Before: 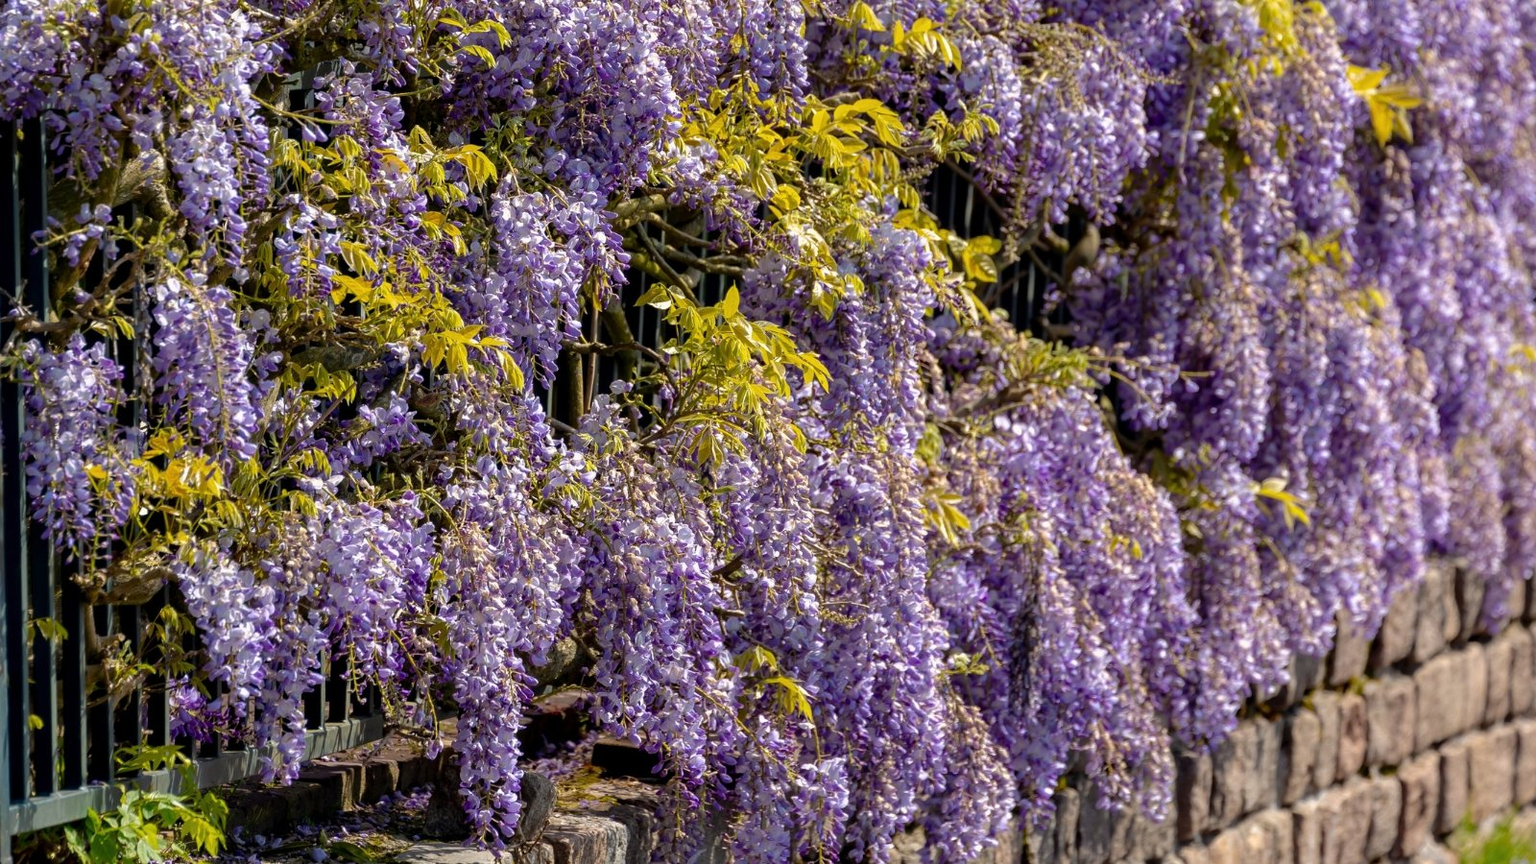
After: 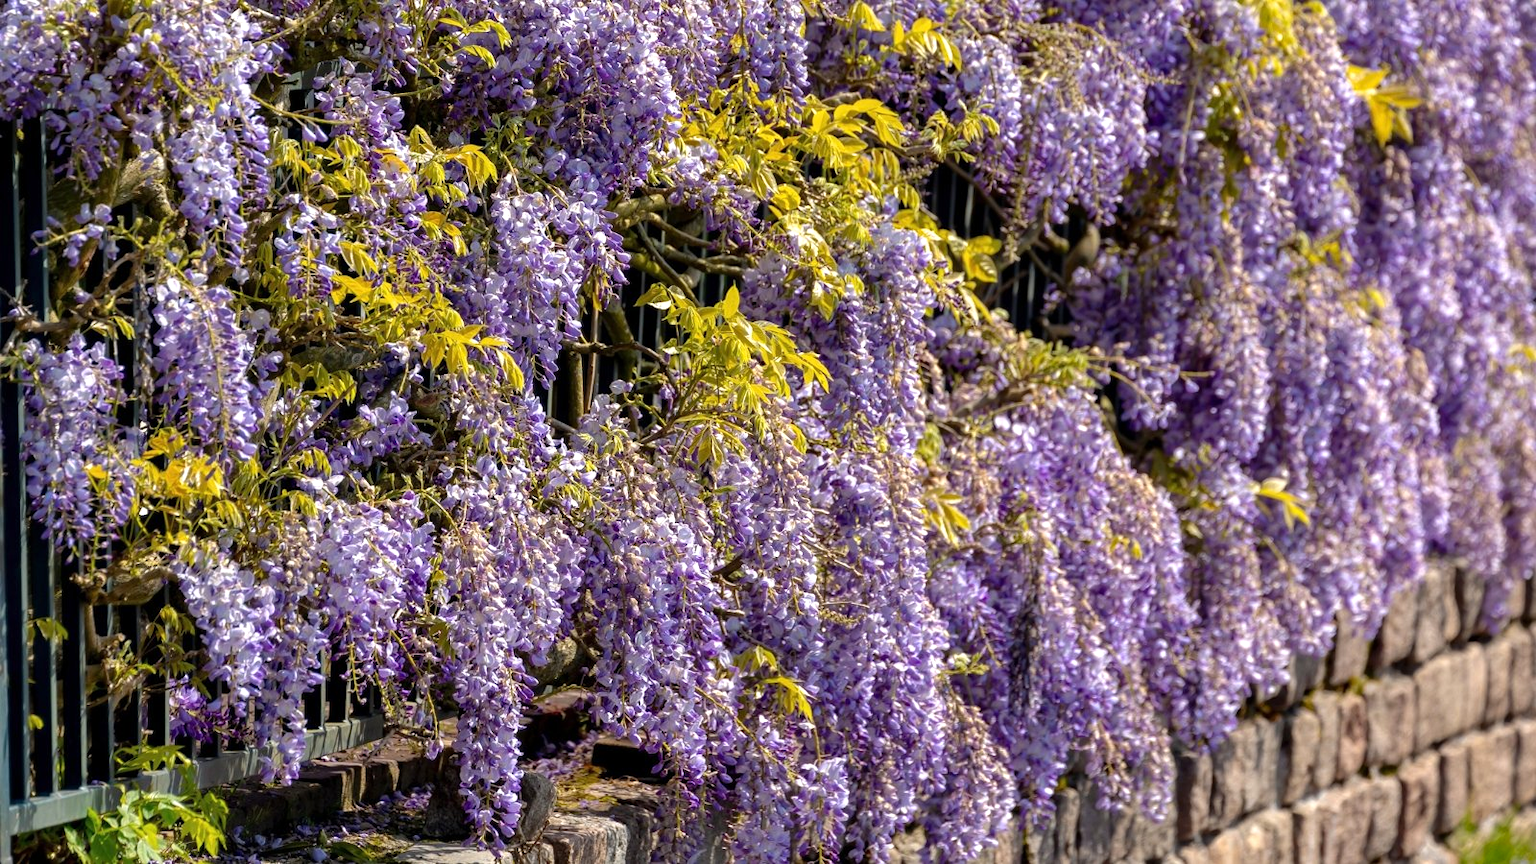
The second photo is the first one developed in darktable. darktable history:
exposure: exposure 0.297 EV, compensate exposure bias true, compensate highlight preservation false
shadows and highlights: shadows 24.41, highlights -78.94, highlights color adjustment 0.06%, soften with gaussian
